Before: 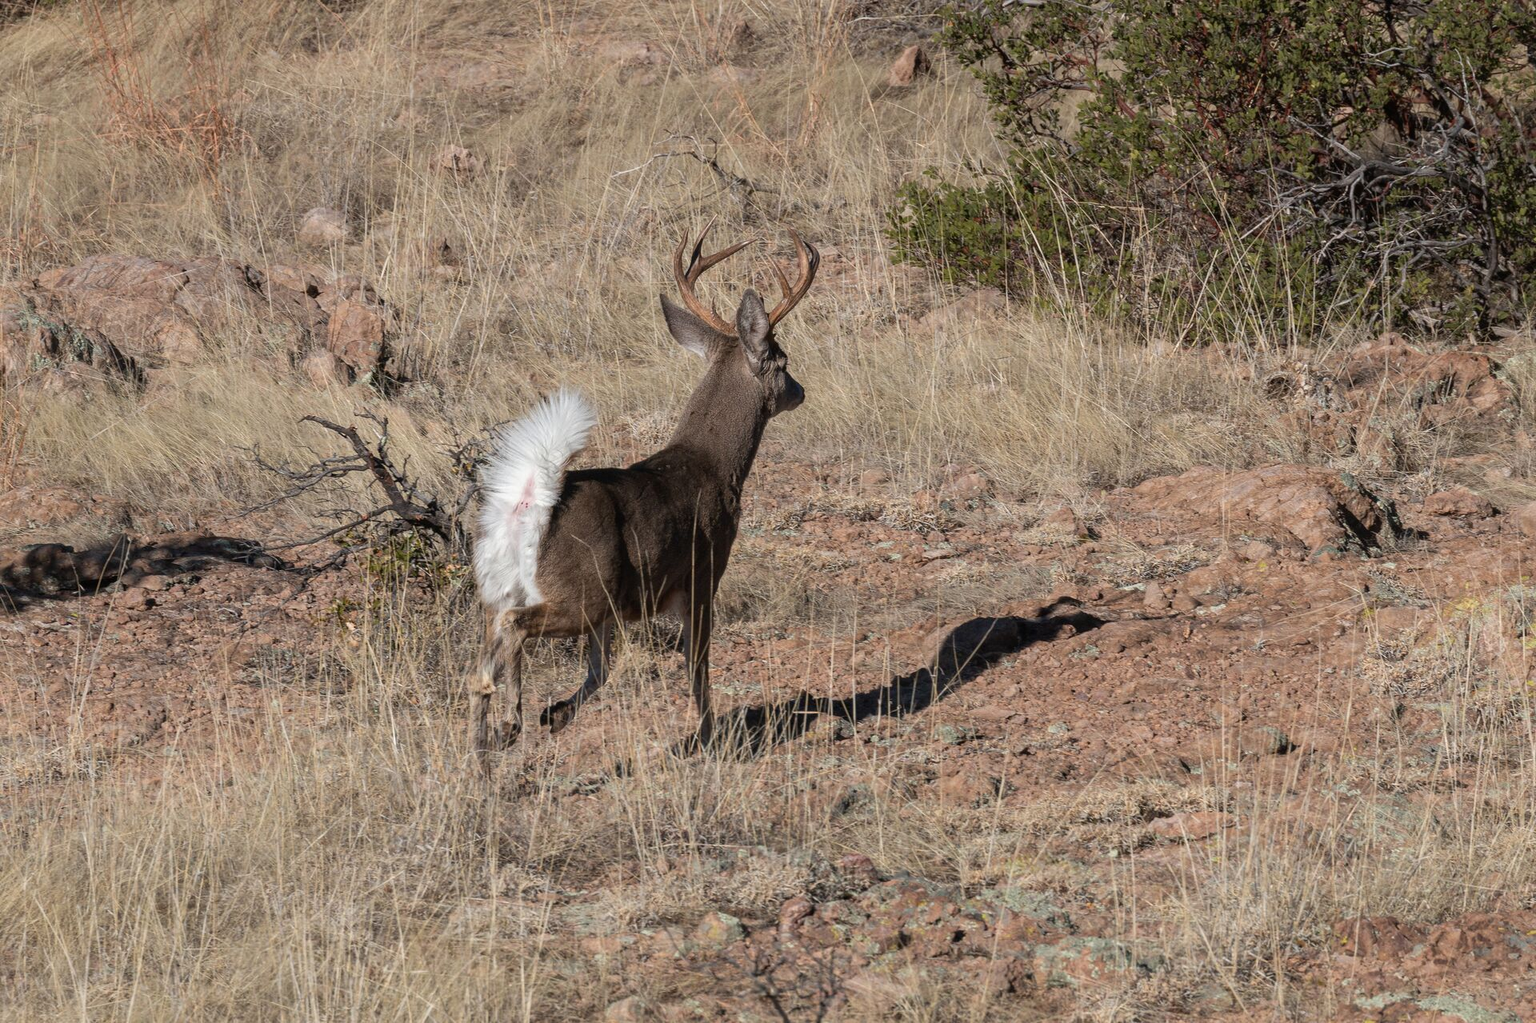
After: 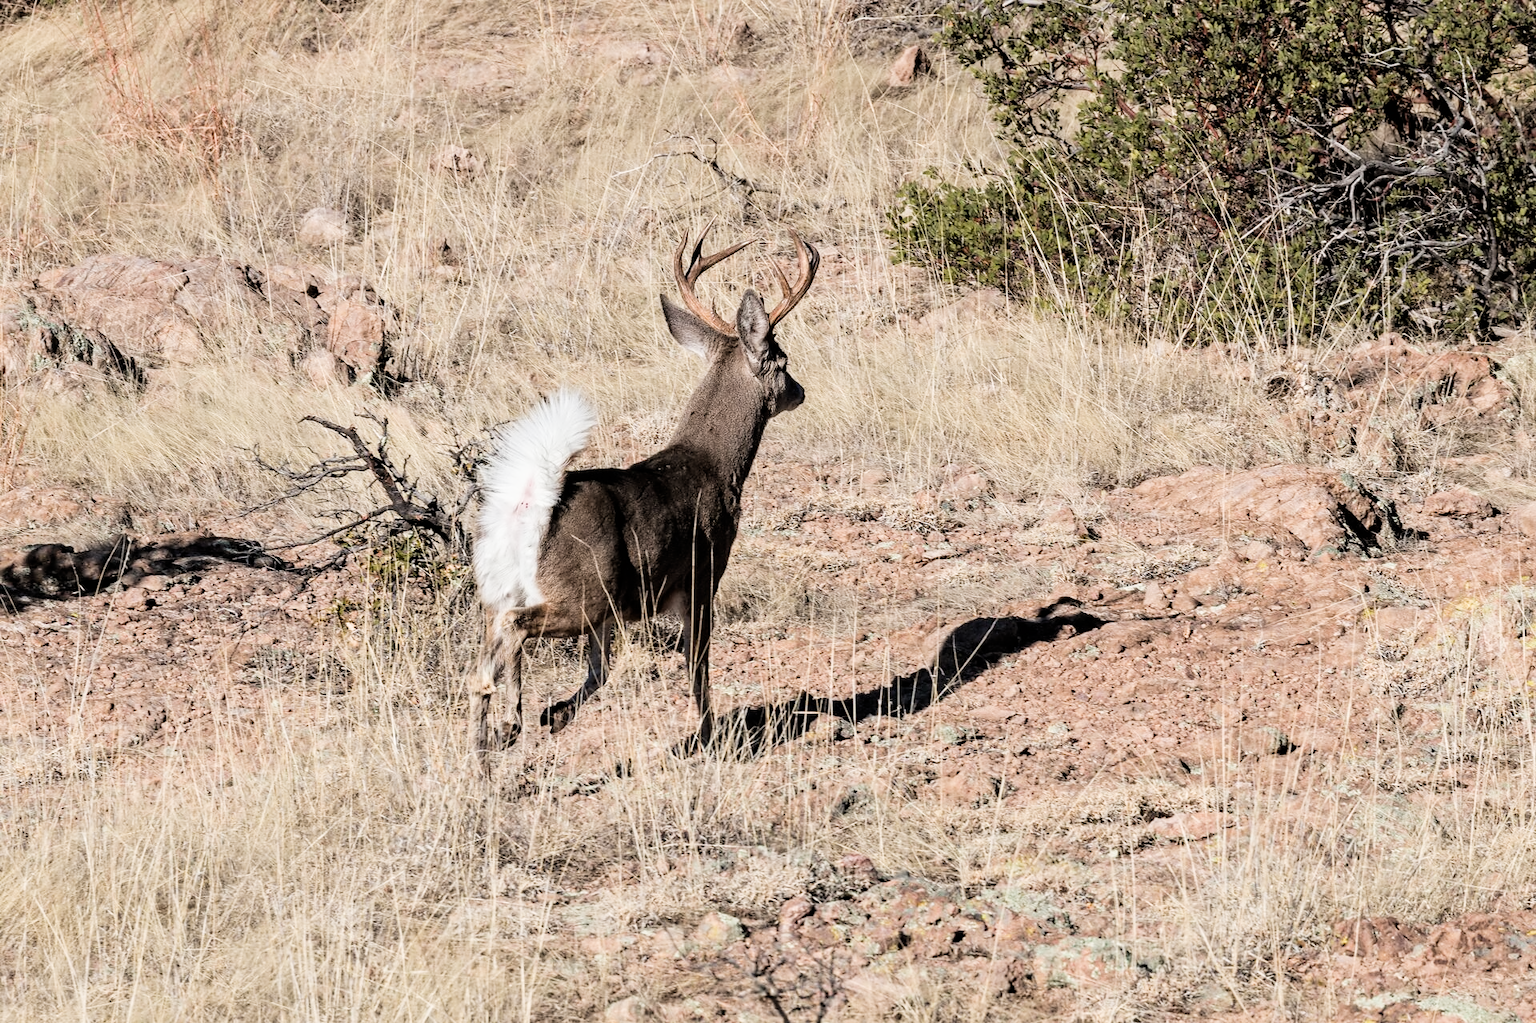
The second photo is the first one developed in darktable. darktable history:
filmic rgb: black relative exposure -5.04 EV, white relative exposure 3.99 EV, hardness 2.89, contrast 1.301, highlights saturation mix -30.4%, contrast in shadows safe
contrast equalizer: octaves 7, y [[0.5, 0.542, 0.583, 0.625, 0.667, 0.708], [0.5 ×6], [0.5 ×6], [0, 0.033, 0.067, 0.1, 0.133, 0.167], [0, 0.05, 0.1, 0.15, 0.2, 0.25]], mix 0.31
exposure: exposure 1 EV, compensate highlight preservation false
